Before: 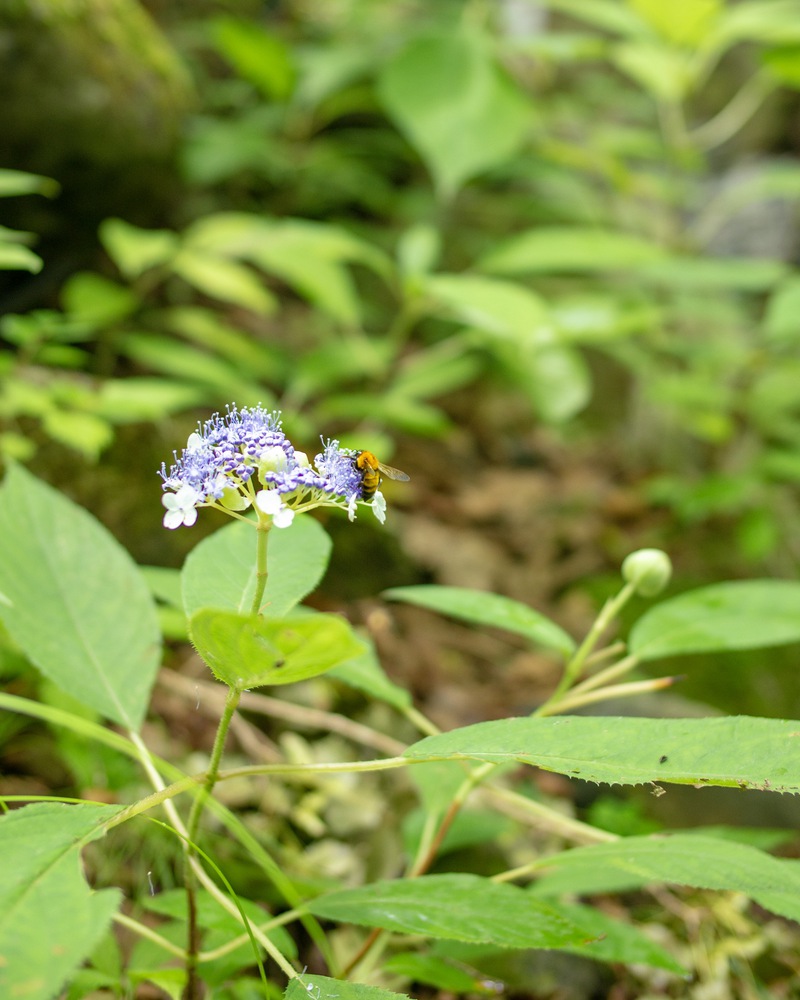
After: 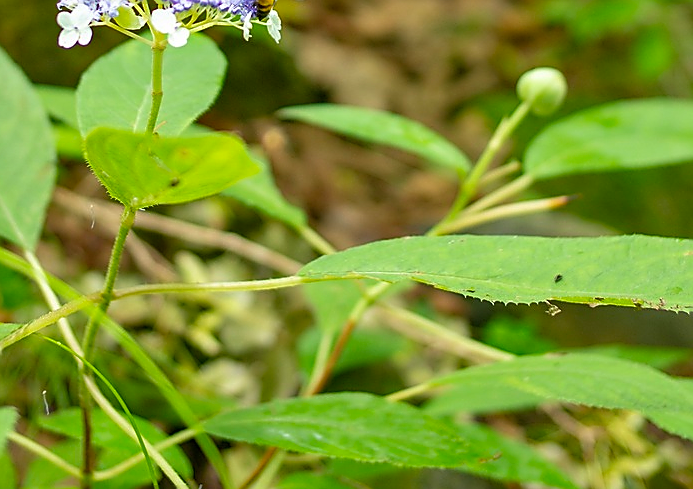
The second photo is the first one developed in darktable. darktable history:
shadows and highlights: radius 108.52, shadows 44.07, highlights -67.8, low approximation 0.01, soften with gaussian
crop and rotate: left 13.306%, top 48.129%, bottom 2.928%
sharpen: radius 1.4, amount 1.25, threshold 0.7
